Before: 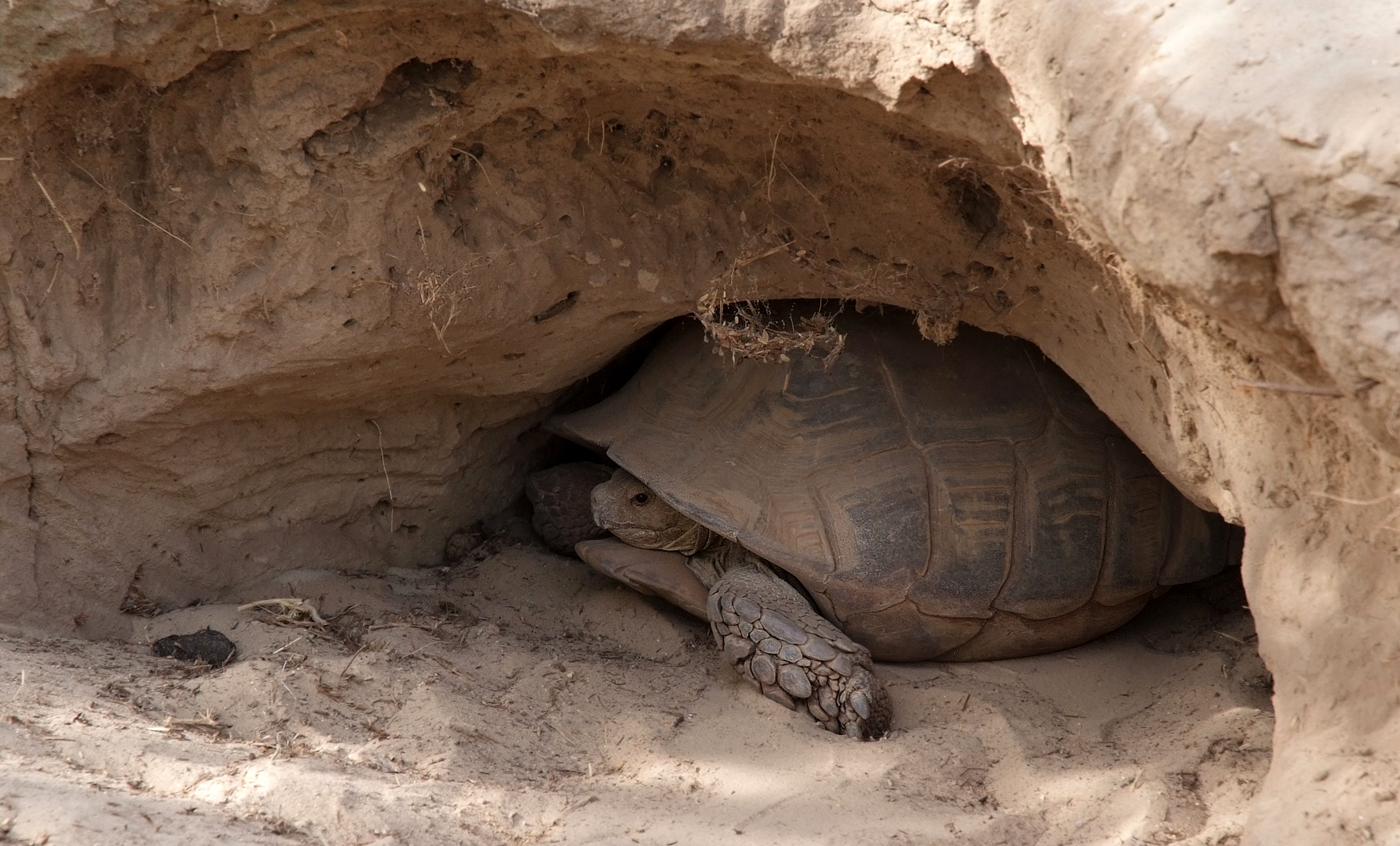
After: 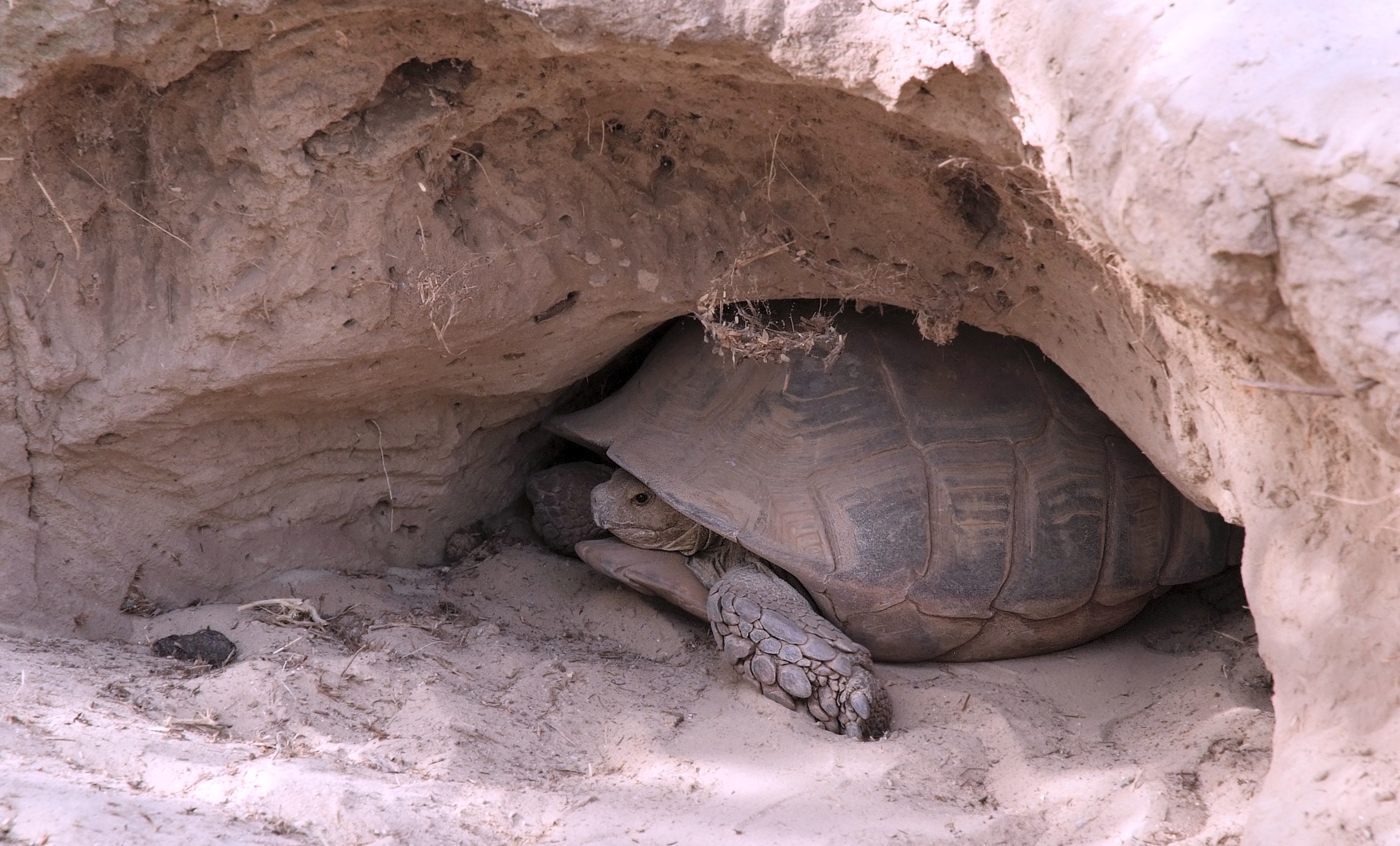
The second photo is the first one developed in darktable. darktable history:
contrast brightness saturation: contrast 0.144, brightness 0.215
color calibration: illuminant custom, x 0.367, y 0.392, temperature 4432.33 K
